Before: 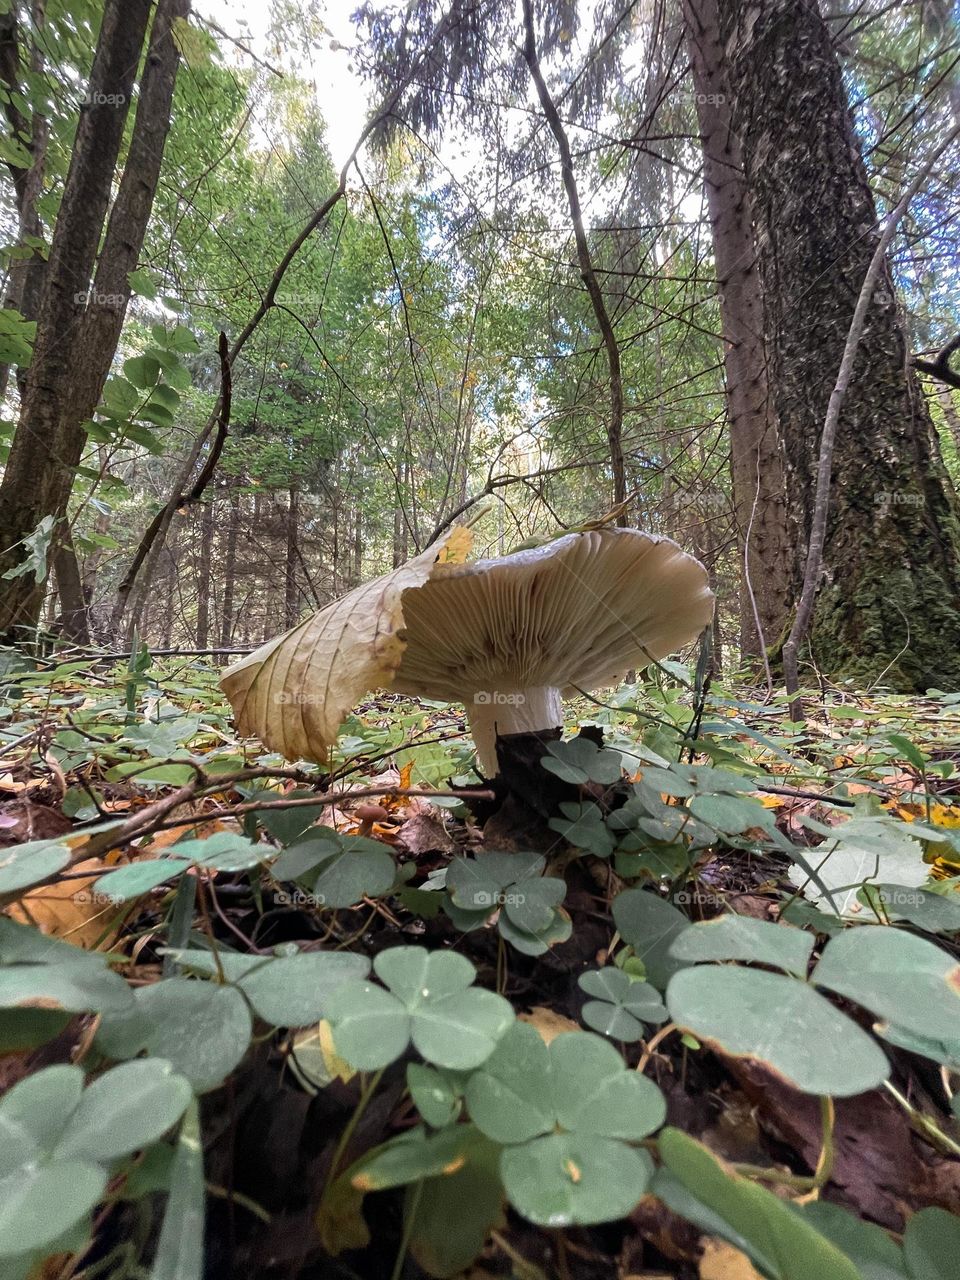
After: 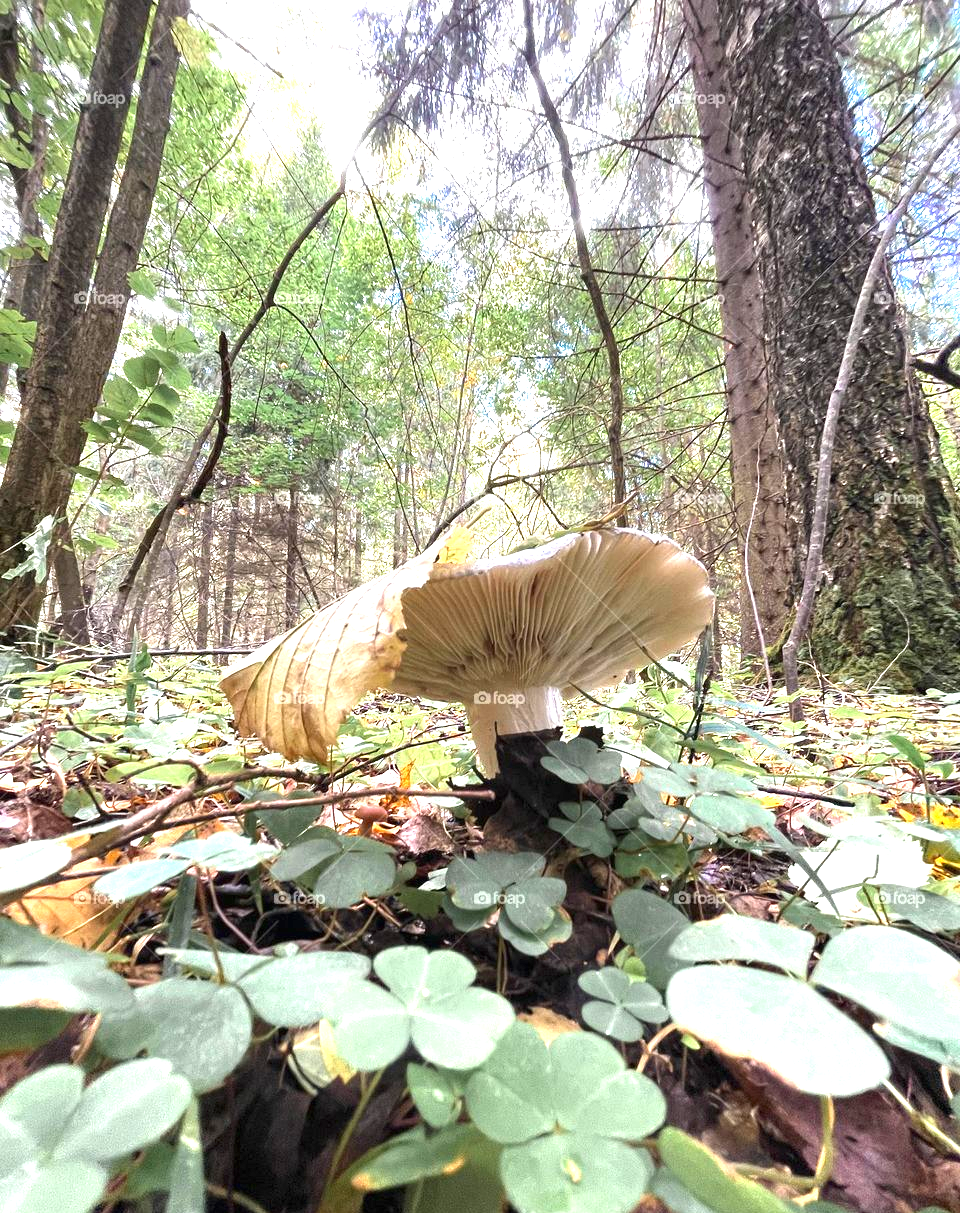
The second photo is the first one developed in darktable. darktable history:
tone equalizer: on, module defaults
crop and rotate: top 0.012%, bottom 5.179%
exposure: black level correction 0, exposure 1.486 EV, compensate highlight preservation false
